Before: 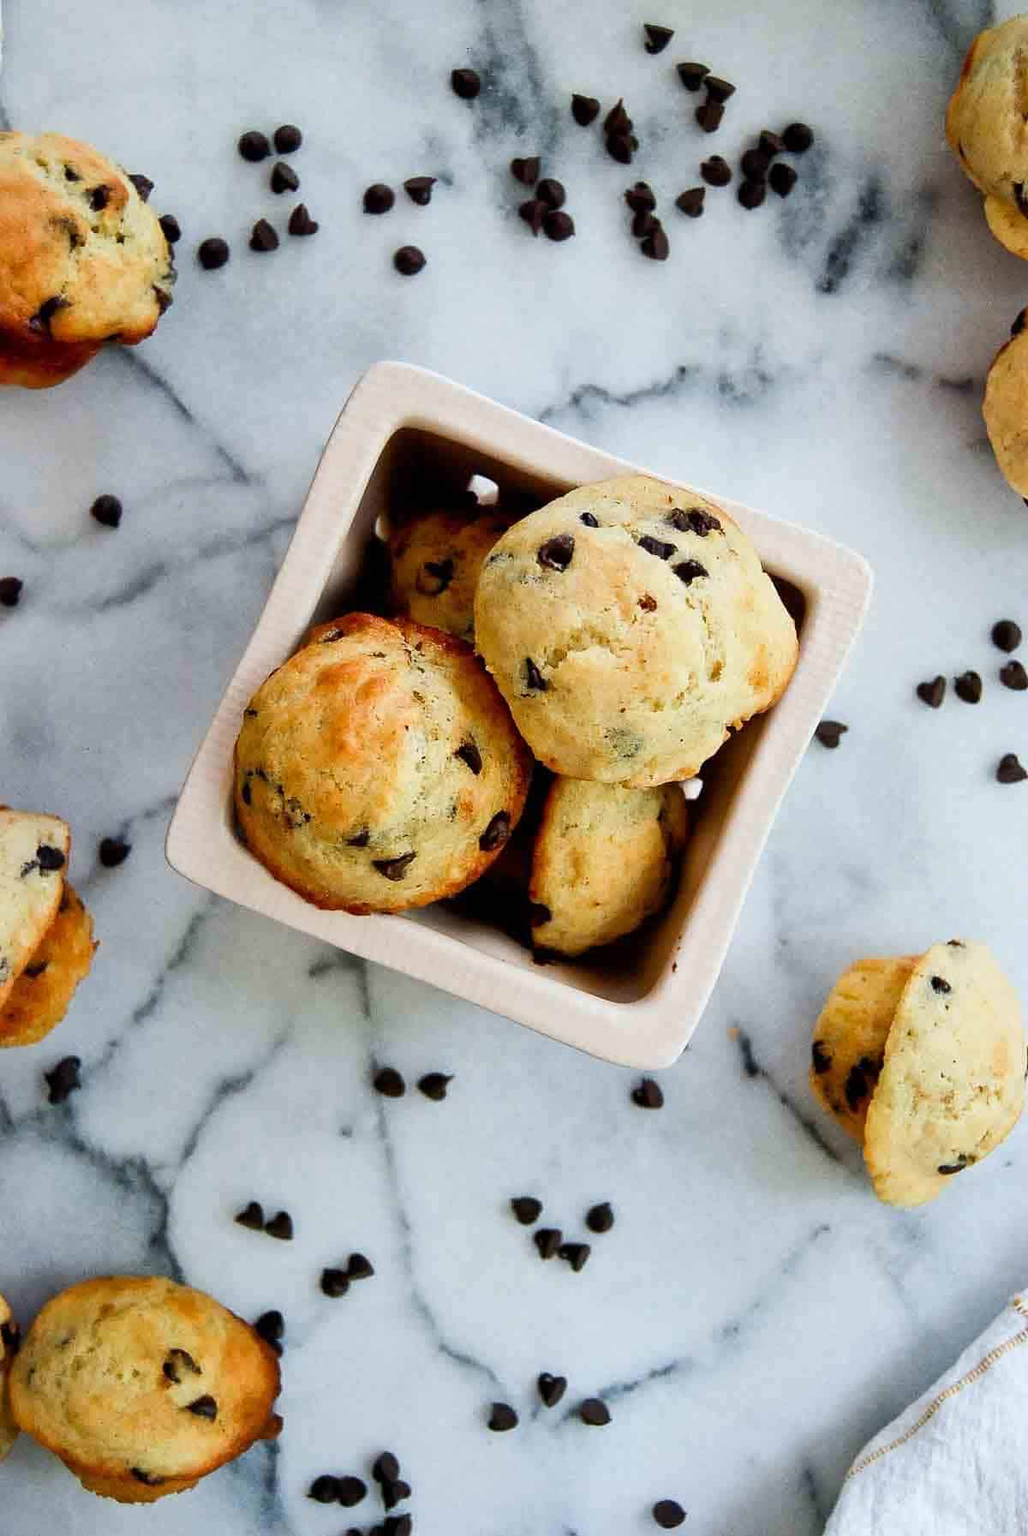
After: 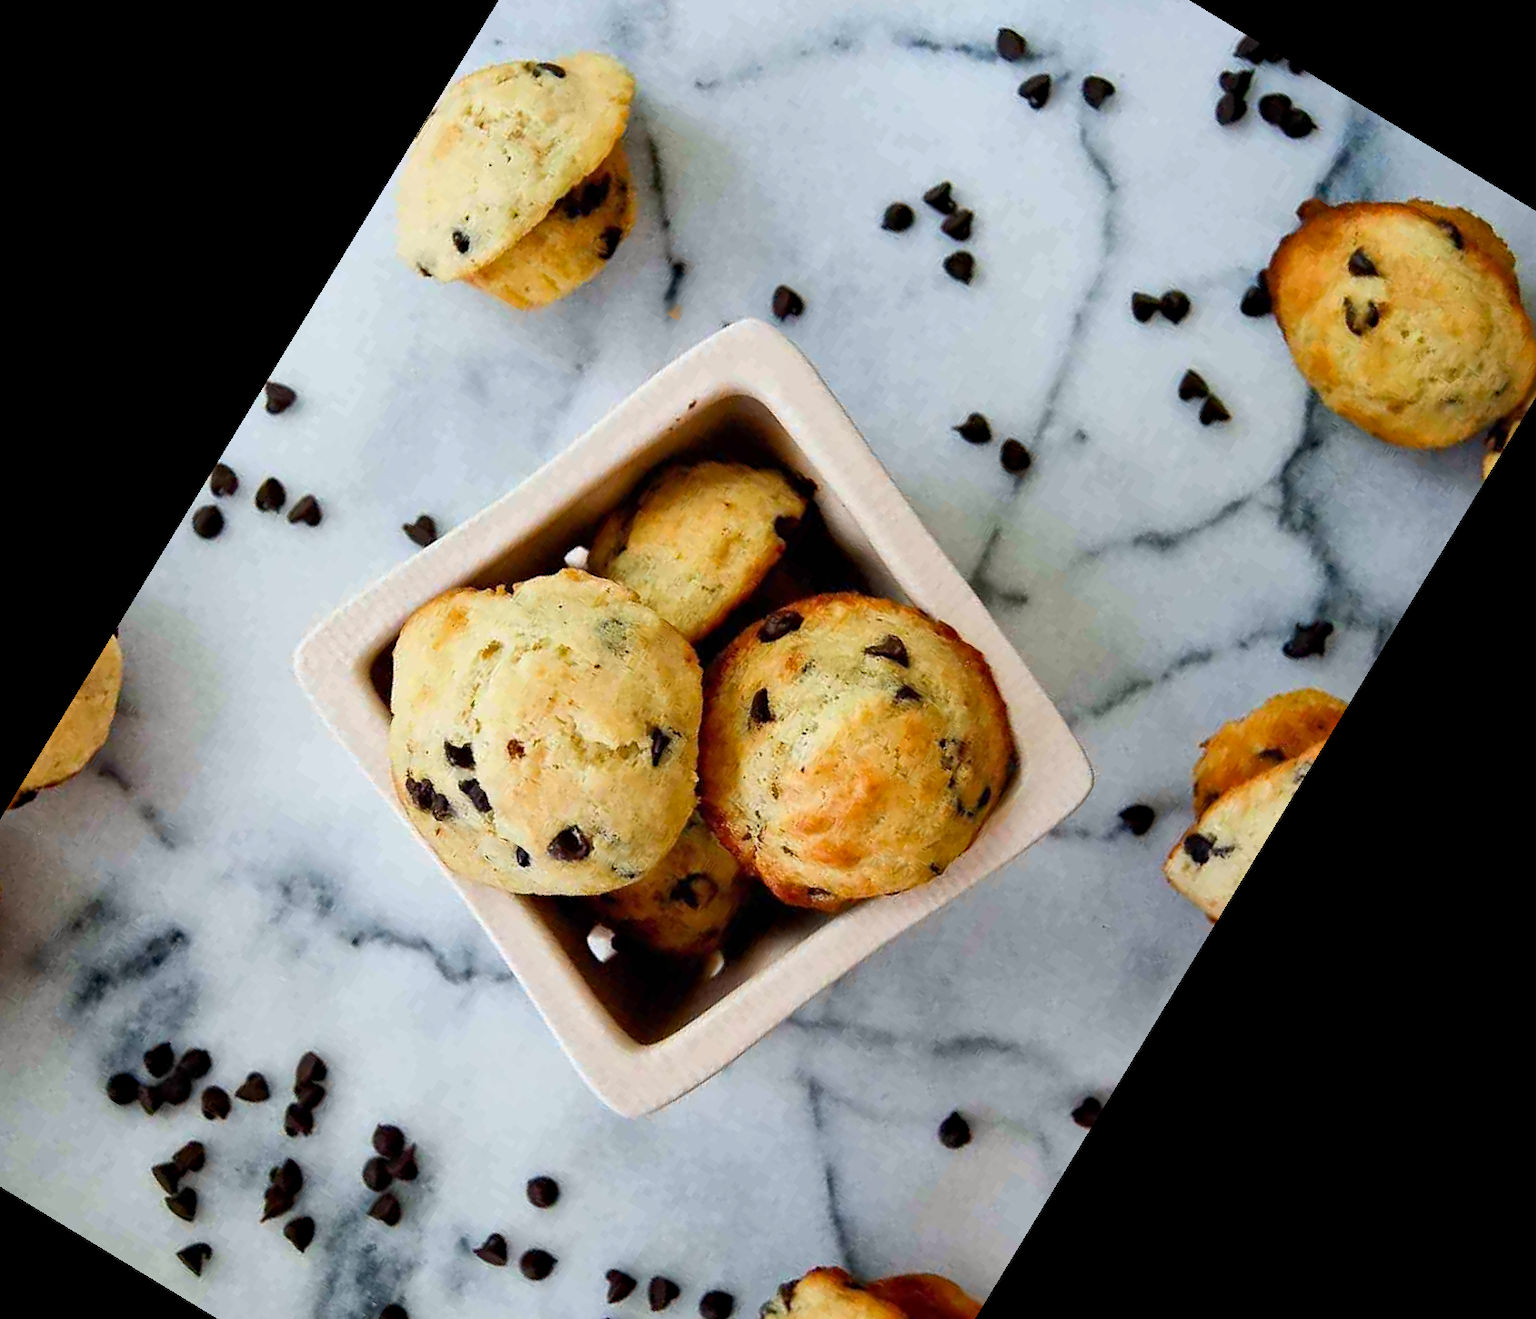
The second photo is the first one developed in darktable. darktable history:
crop and rotate: angle 148.68°, left 9.111%, top 15.603%, right 4.588%, bottom 17.041%
haze removal: compatibility mode true, adaptive false
